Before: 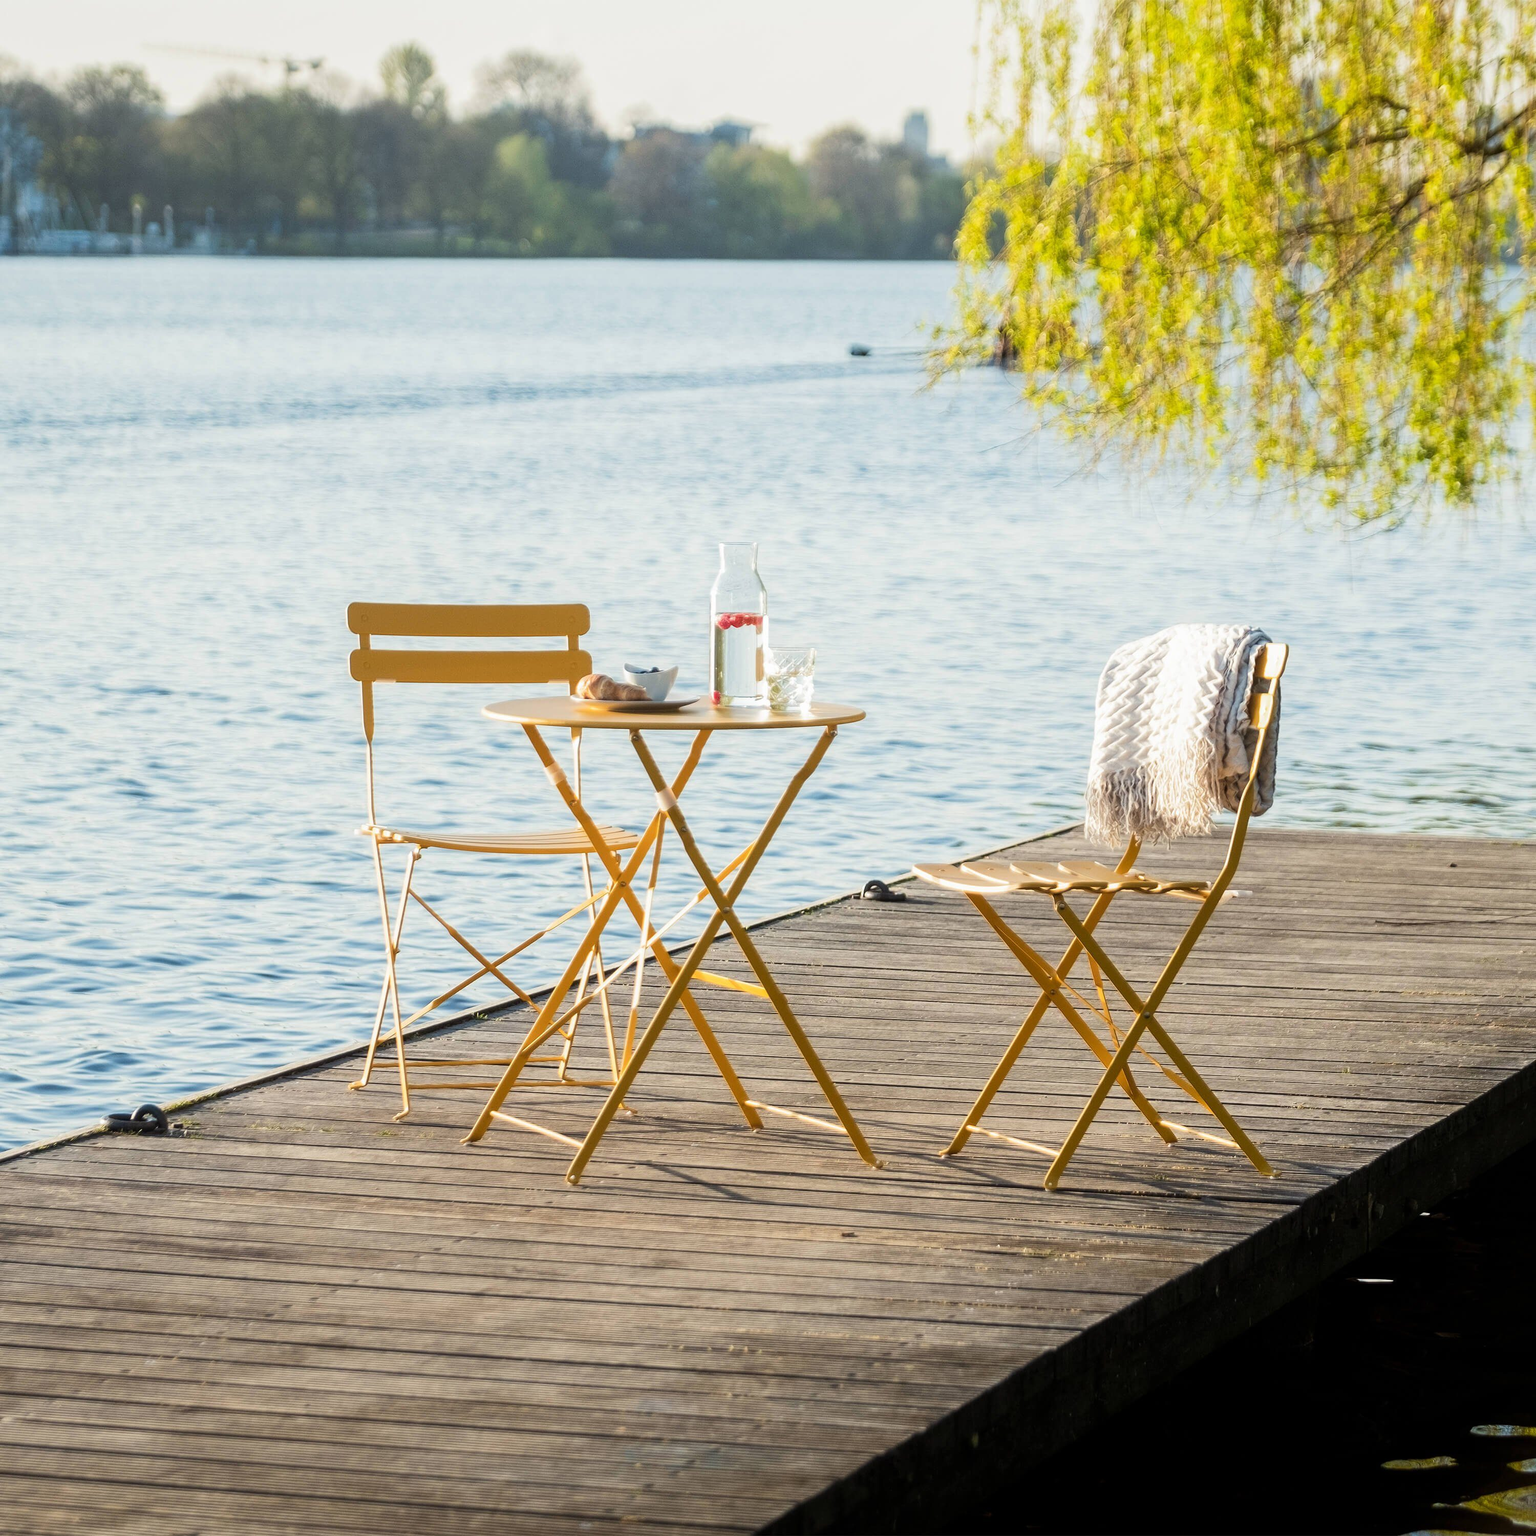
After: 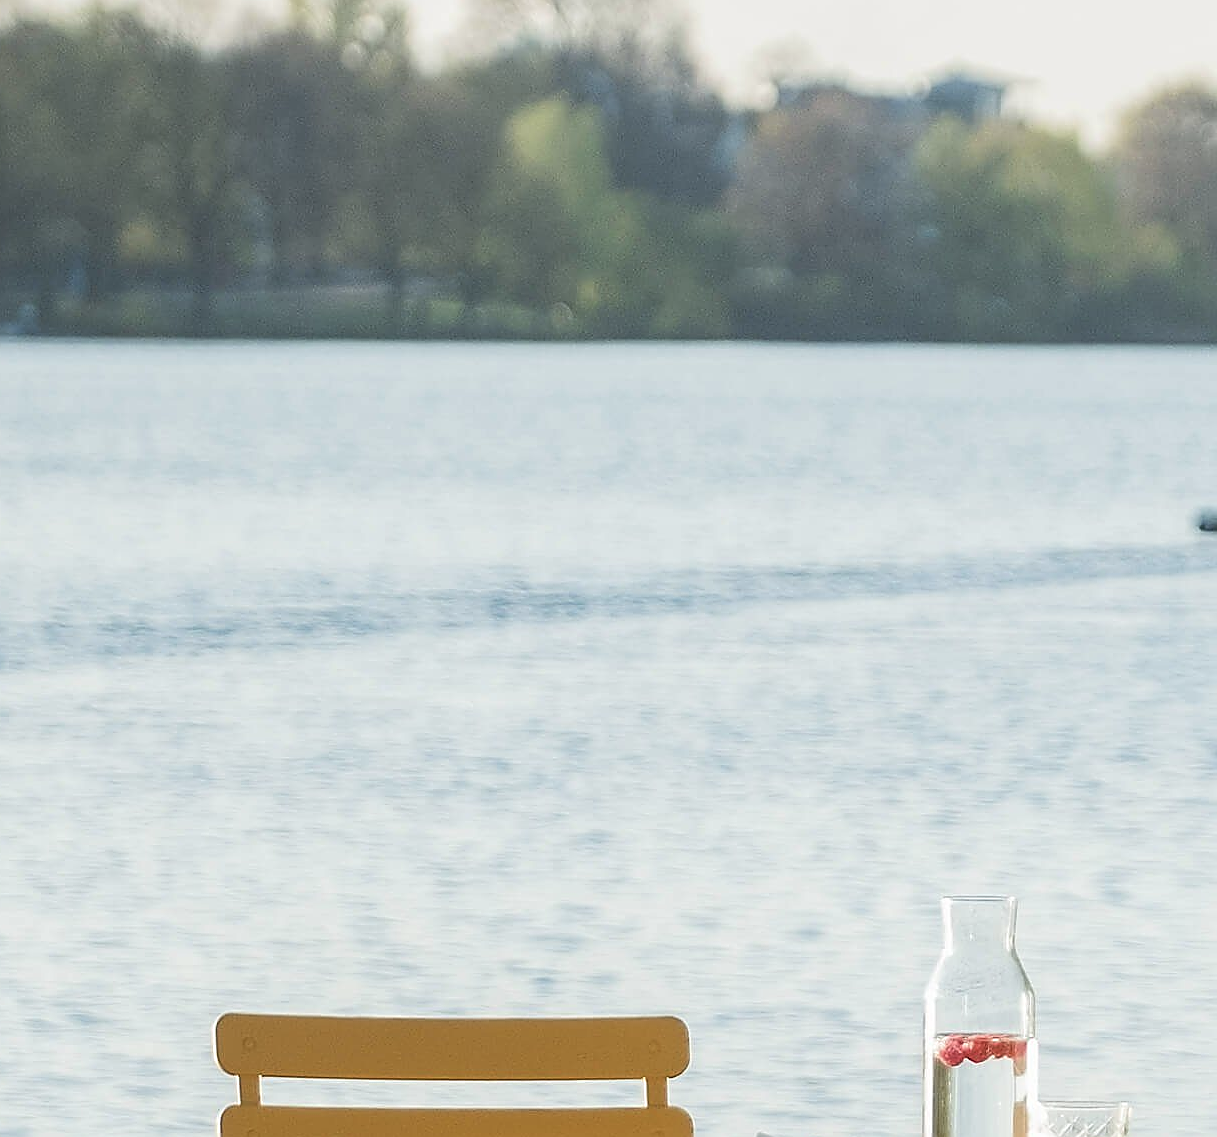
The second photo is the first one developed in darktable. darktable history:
color contrast: green-magenta contrast 0.84, blue-yellow contrast 0.86
crop: left 15.452%, top 5.459%, right 43.956%, bottom 56.62%
sharpen: radius 1.4, amount 1.25, threshold 0.7
